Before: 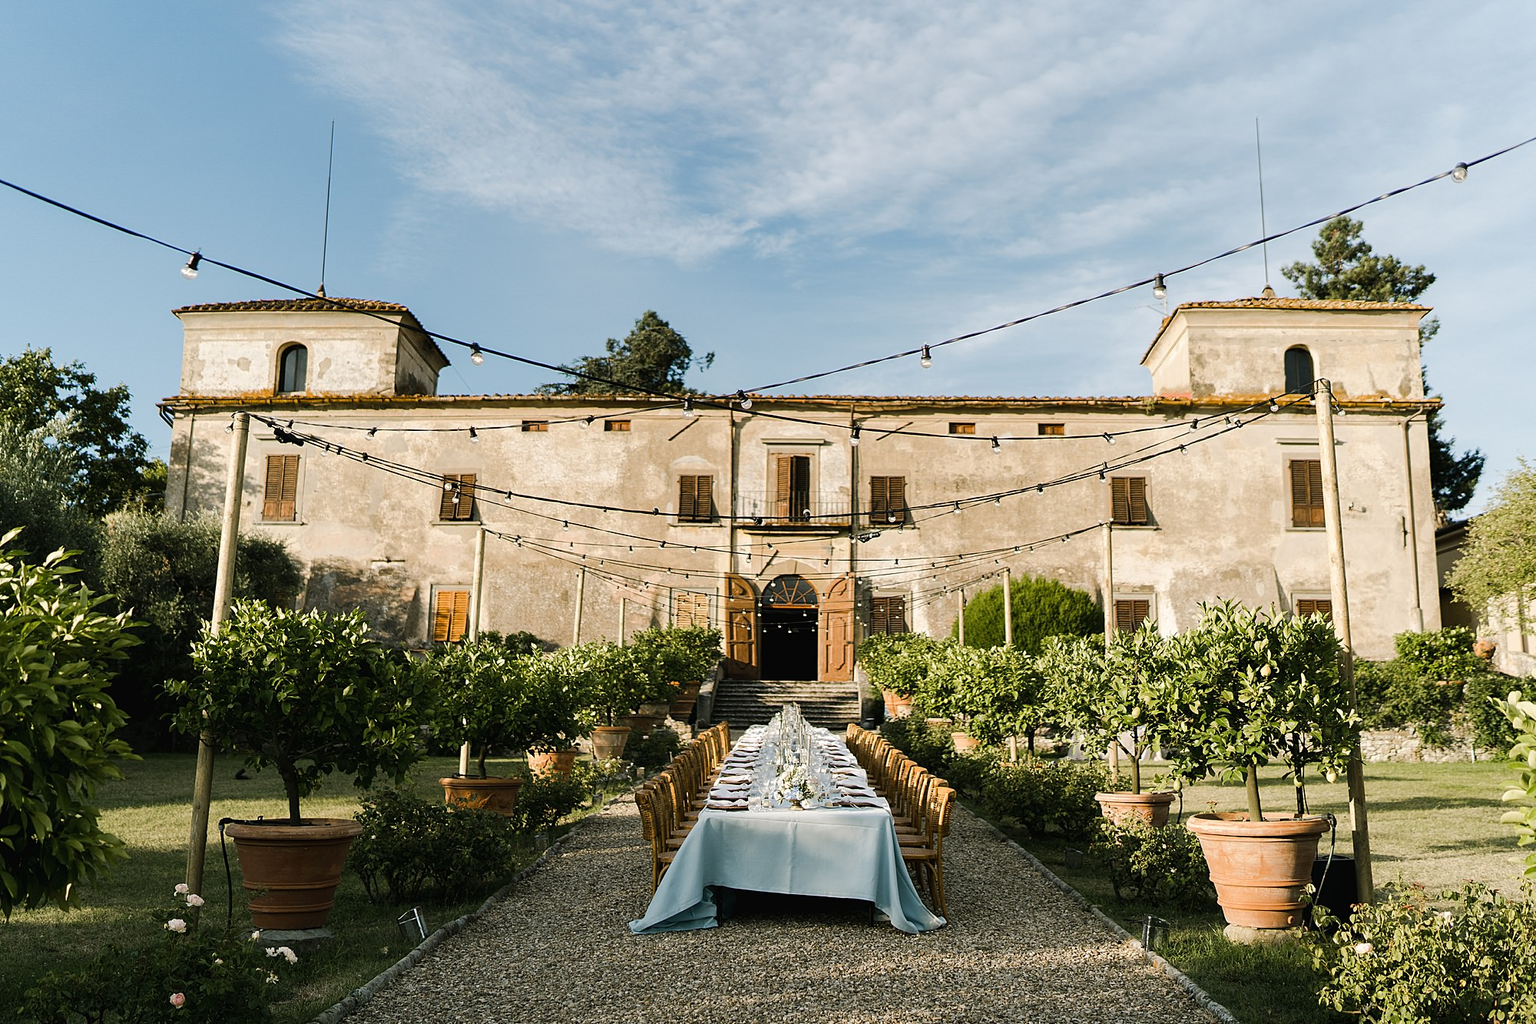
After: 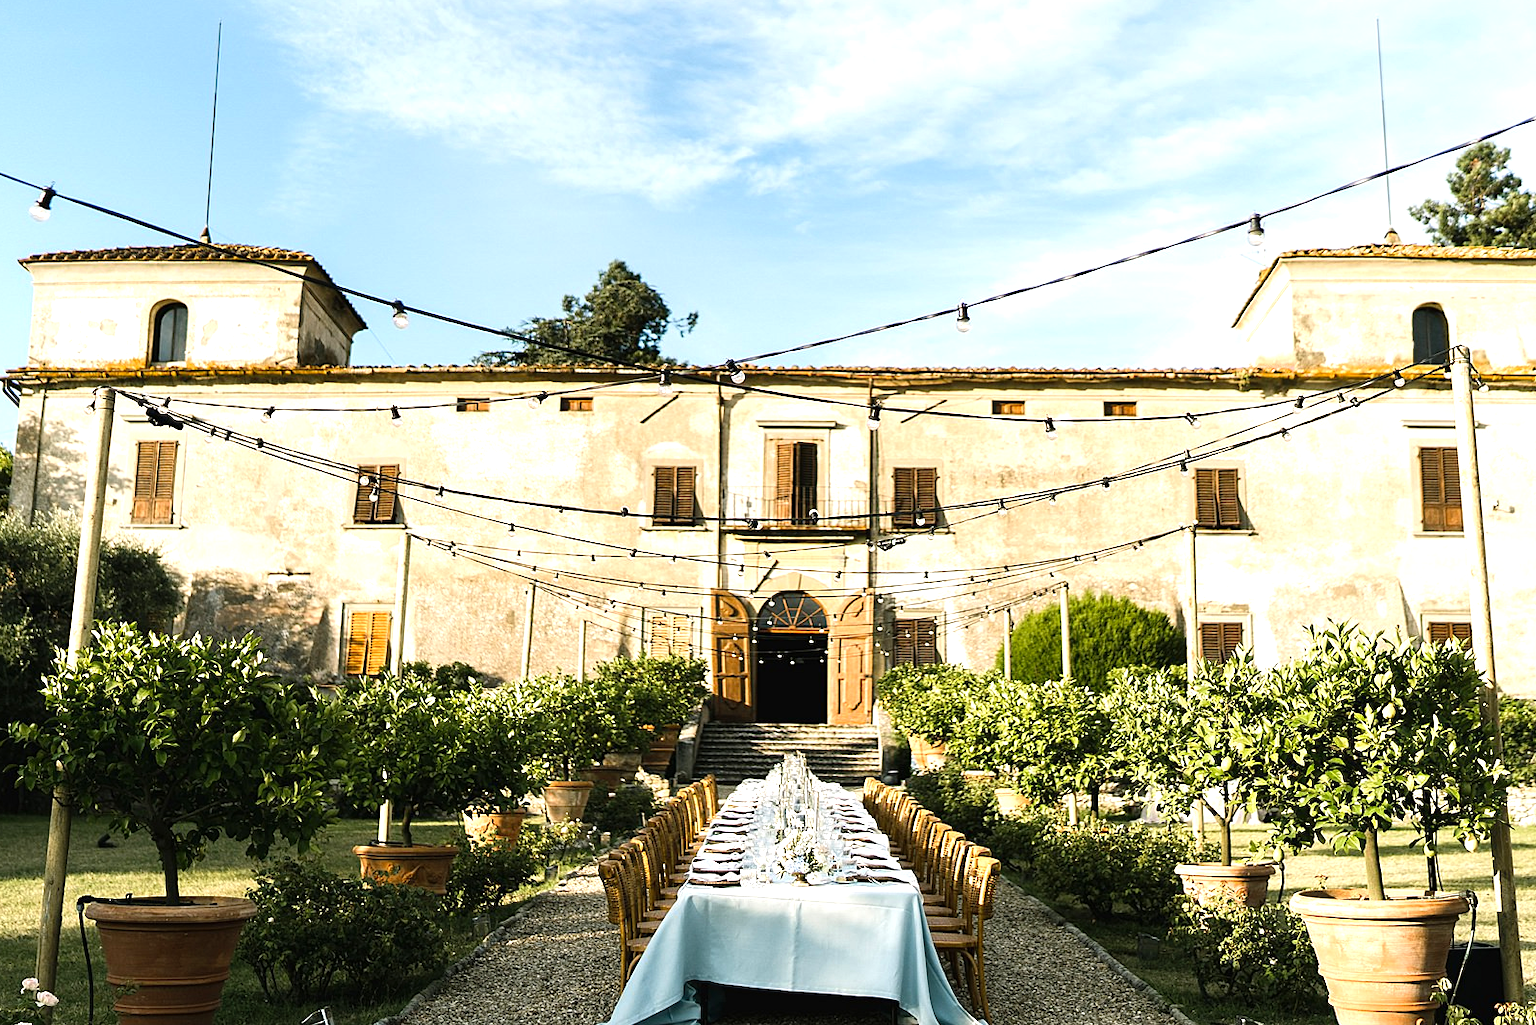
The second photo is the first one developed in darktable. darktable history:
levels: levels [0, 0.394, 0.787]
crop and rotate: left 10.278%, top 10.07%, right 9.89%, bottom 9.908%
